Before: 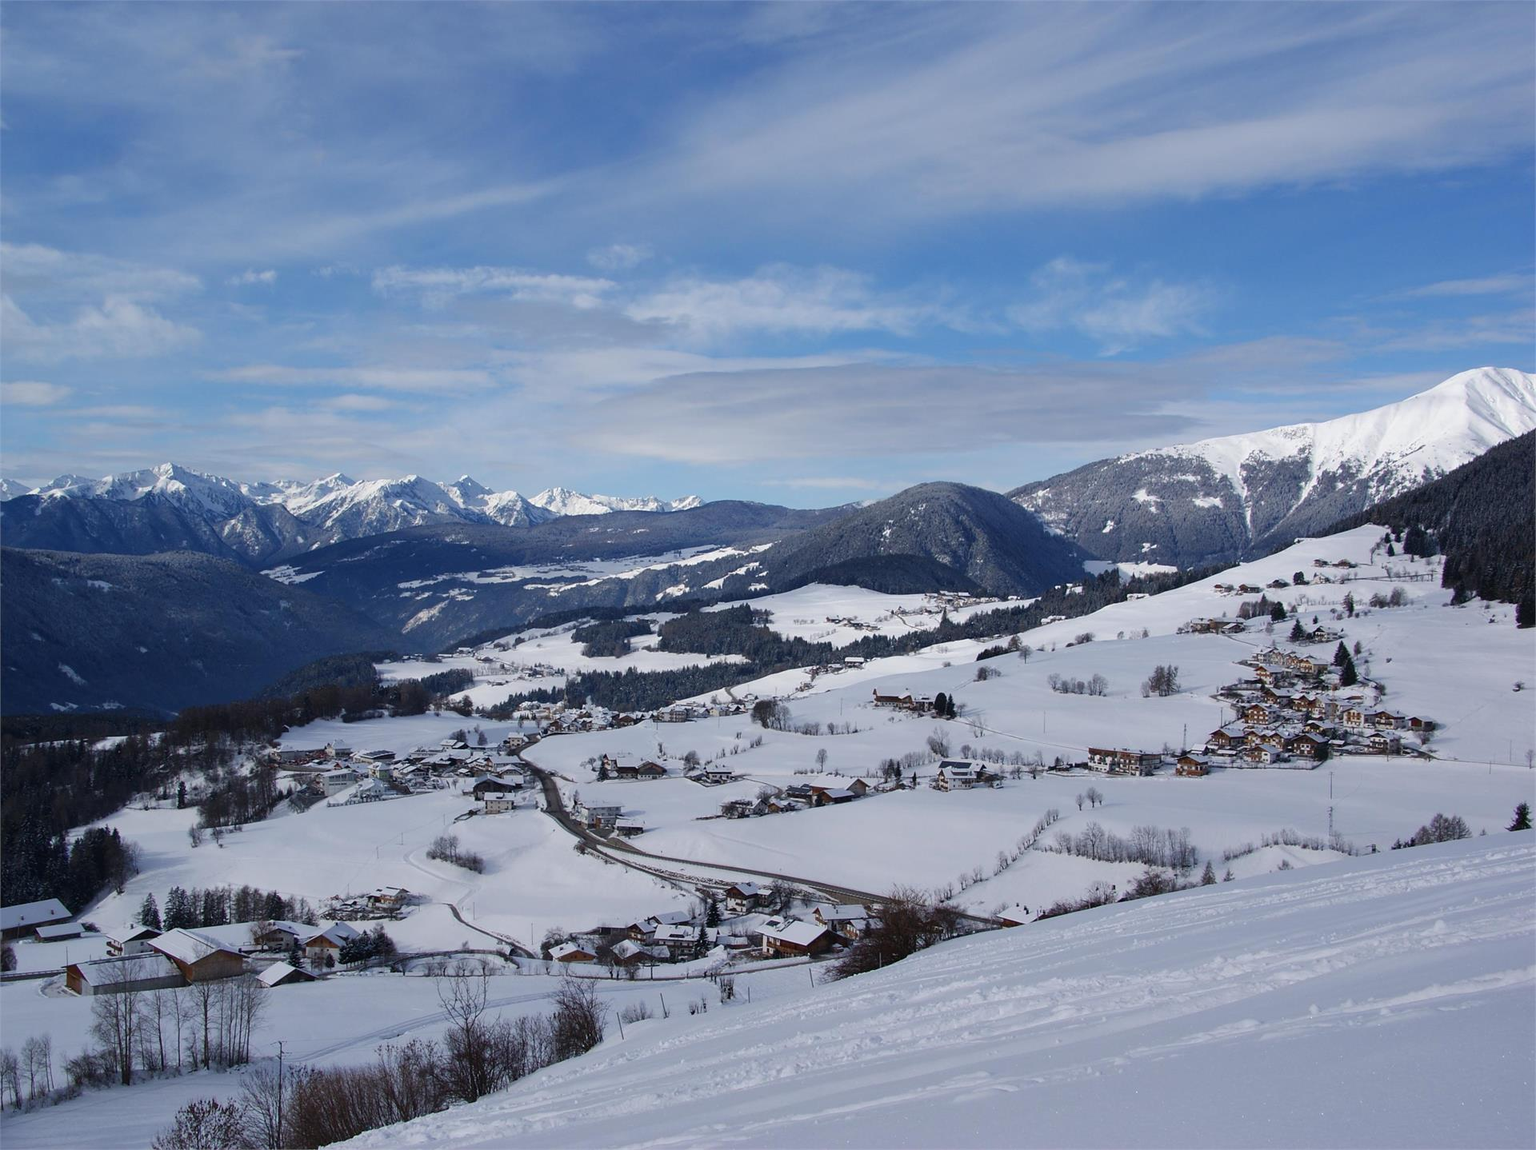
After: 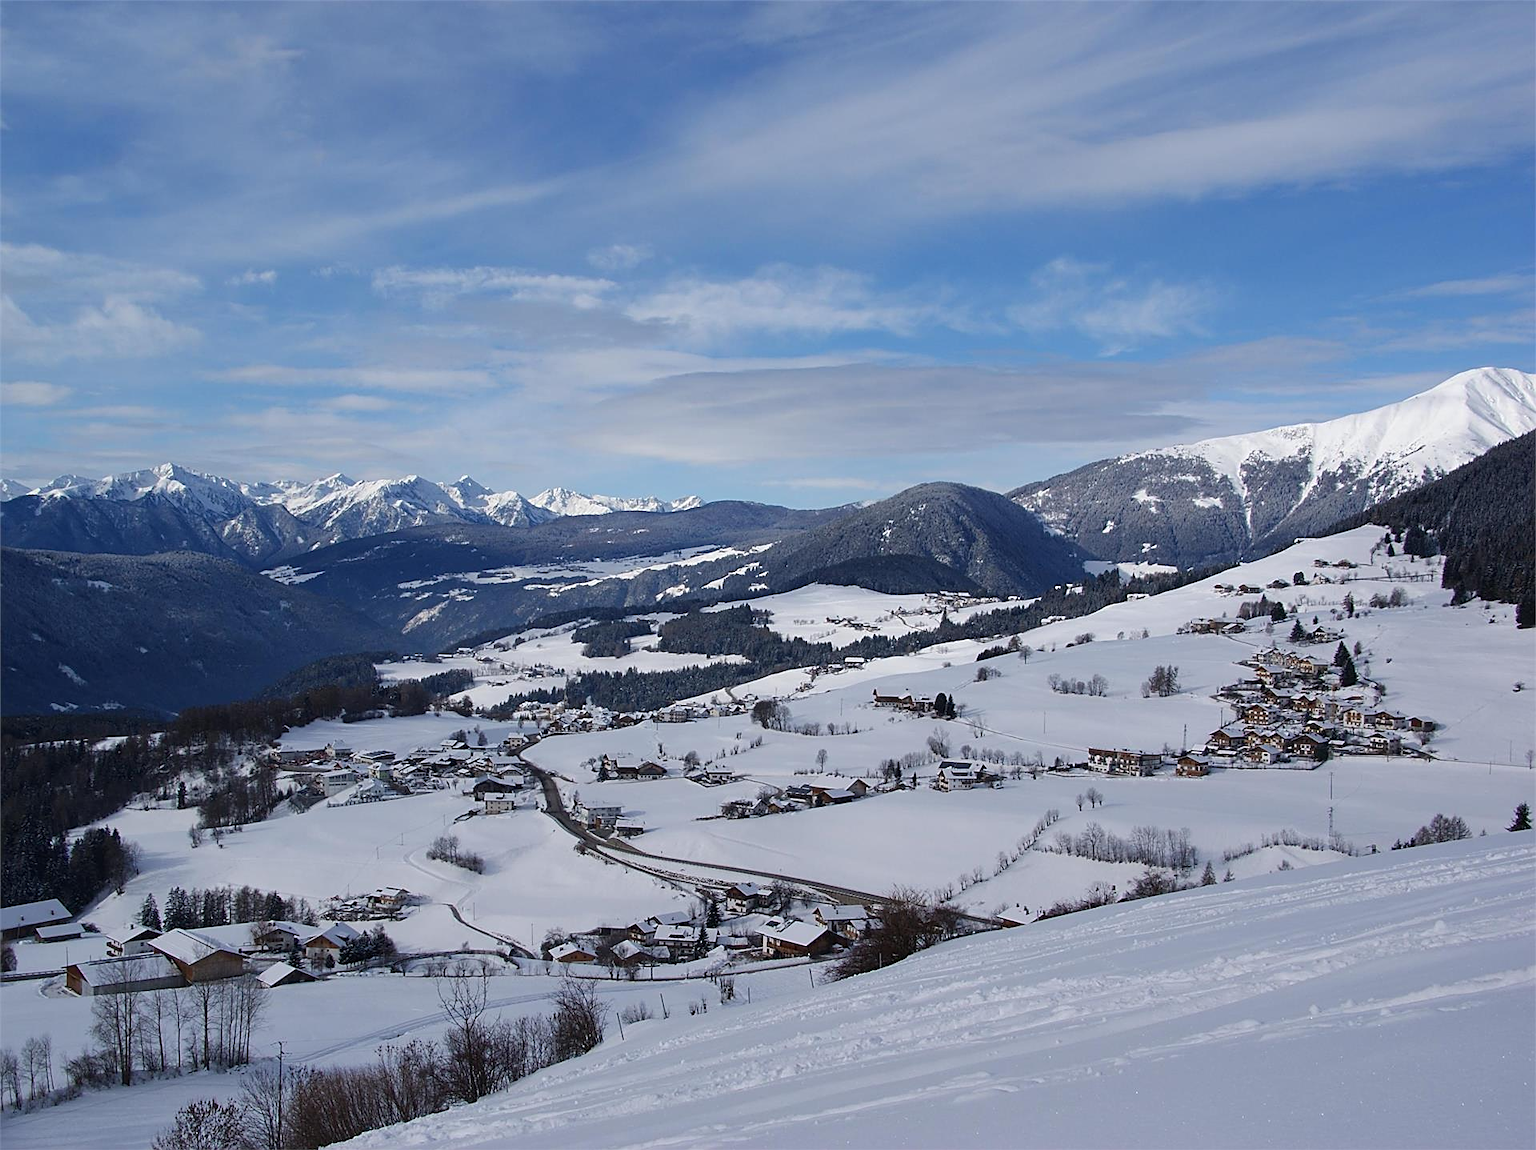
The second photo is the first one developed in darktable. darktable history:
sharpen: on, module defaults
color zones: curves: ch1 [(0.077, 0.436) (0.25, 0.5) (0.75, 0.5)]
